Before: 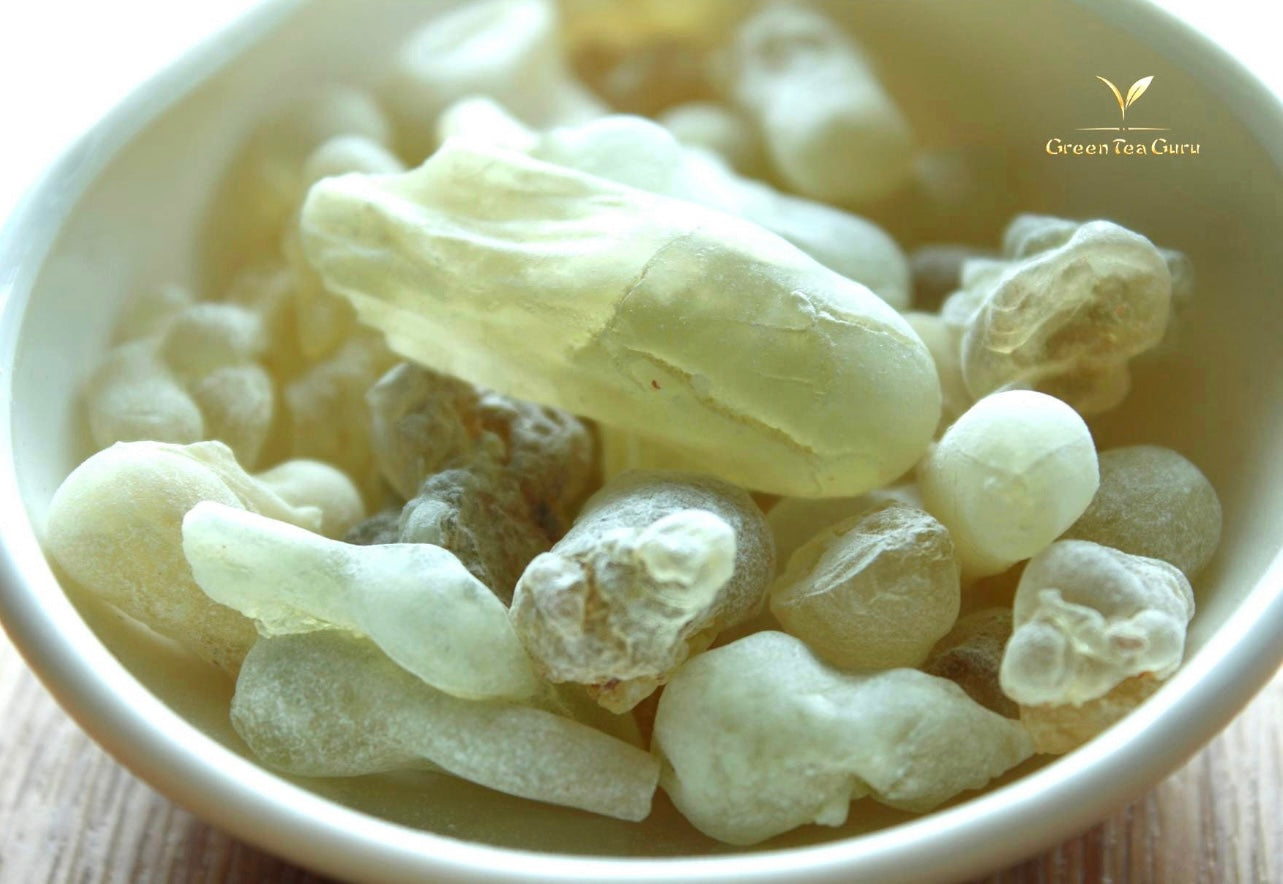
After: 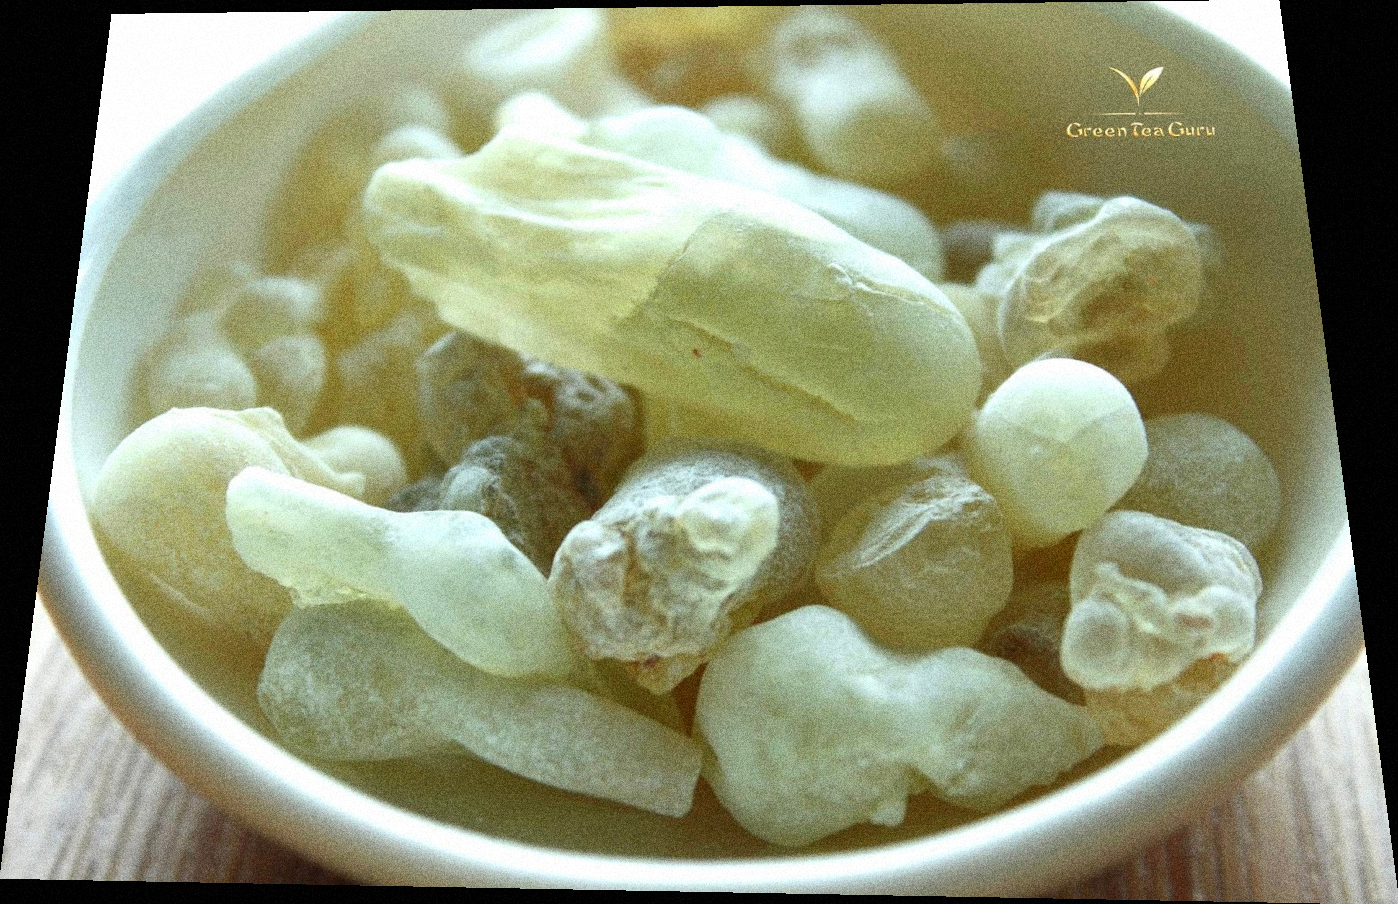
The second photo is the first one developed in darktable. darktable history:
rotate and perspective: rotation 0.128°, lens shift (vertical) -0.181, lens shift (horizontal) -0.044, shear 0.001, automatic cropping off
grain: coarseness 14.49 ISO, strength 48.04%, mid-tones bias 35%
